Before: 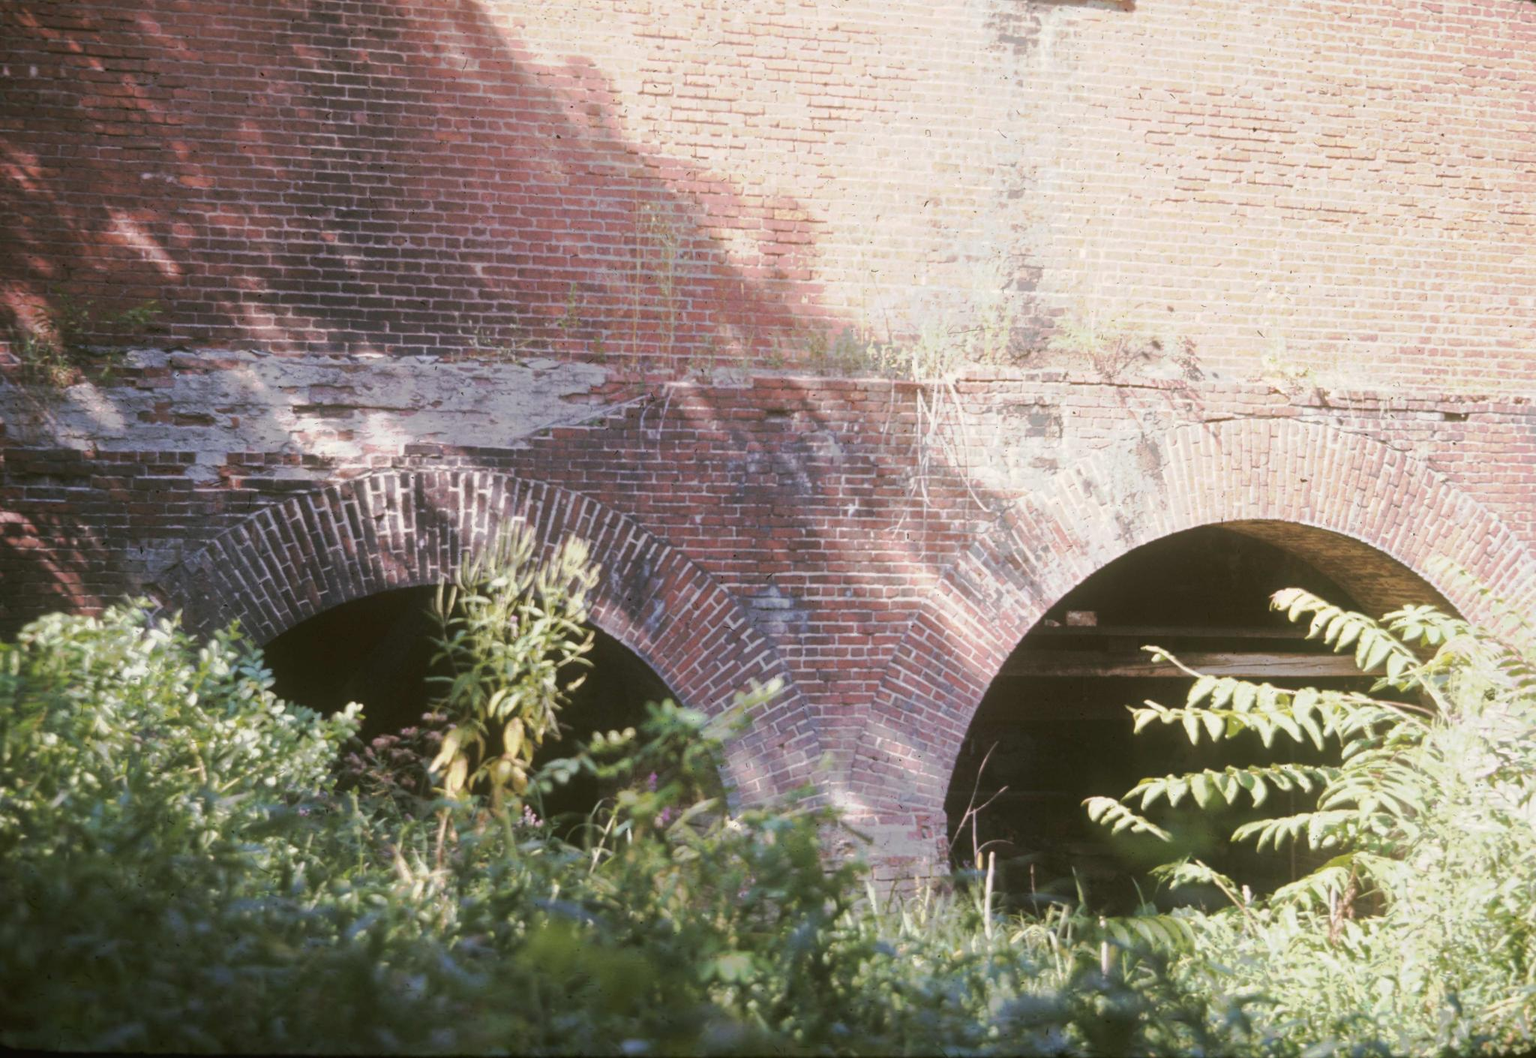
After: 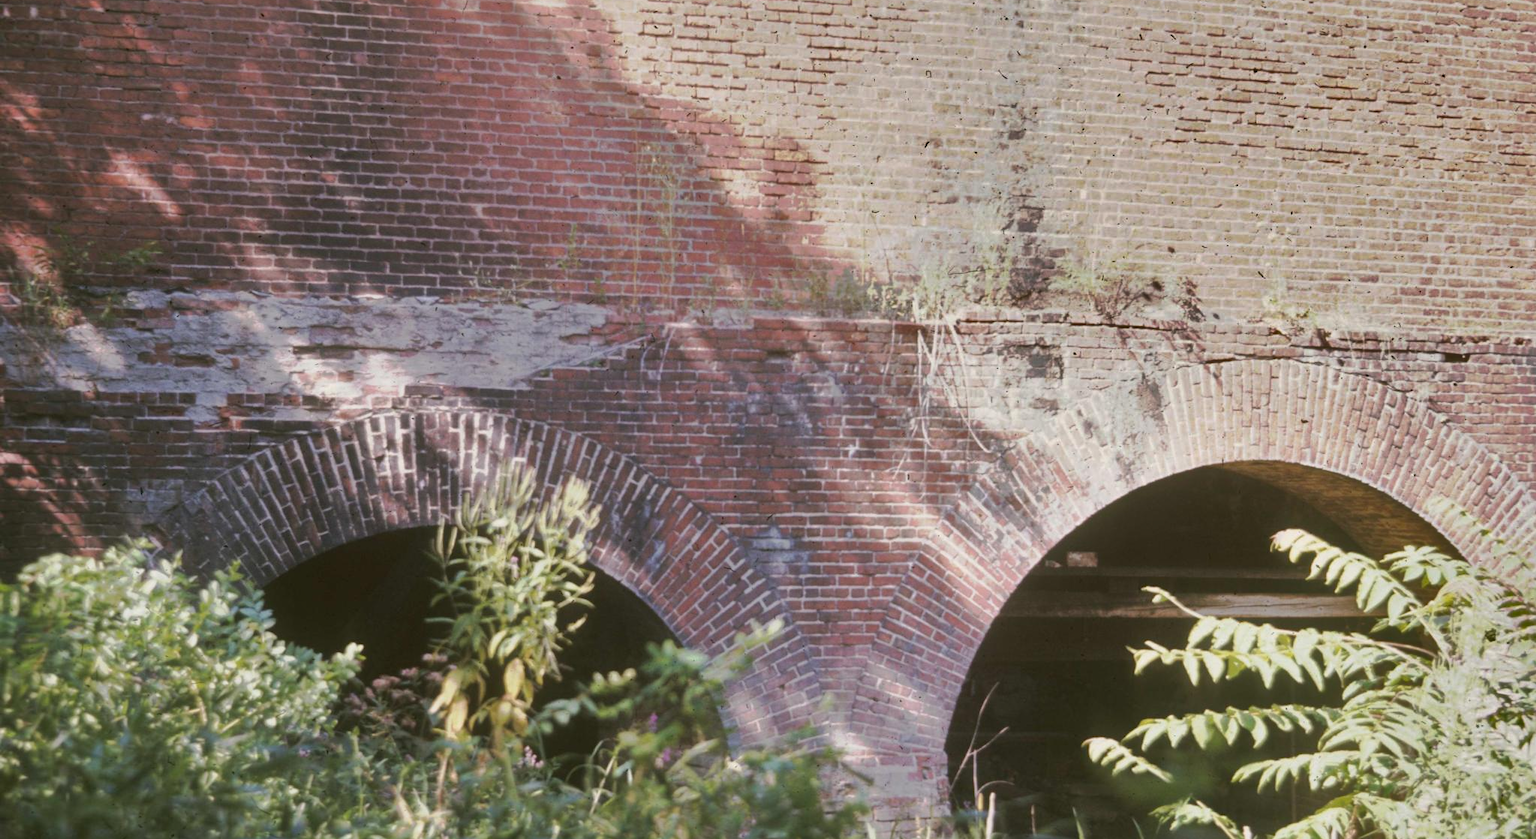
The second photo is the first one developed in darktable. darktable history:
crop and rotate: top 5.649%, bottom 14.946%
shadows and highlights: white point adjustment -3.53, highlights -63.34, soften with gaussian
